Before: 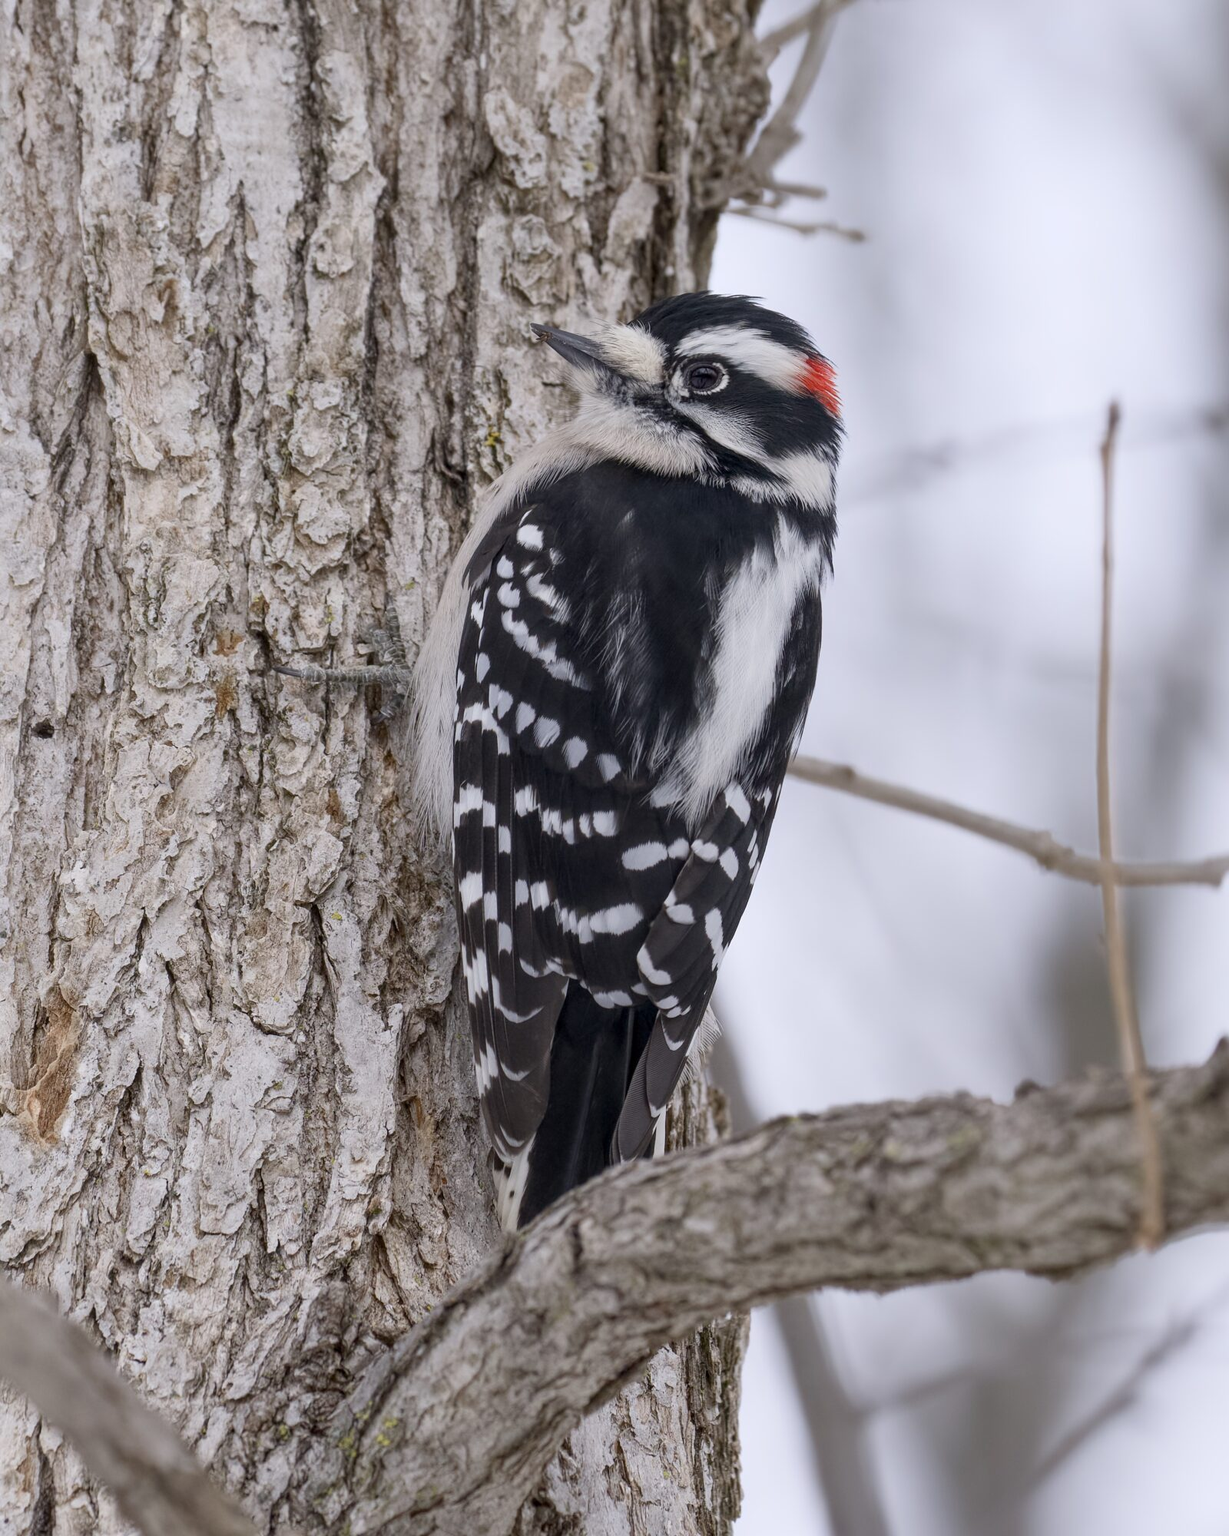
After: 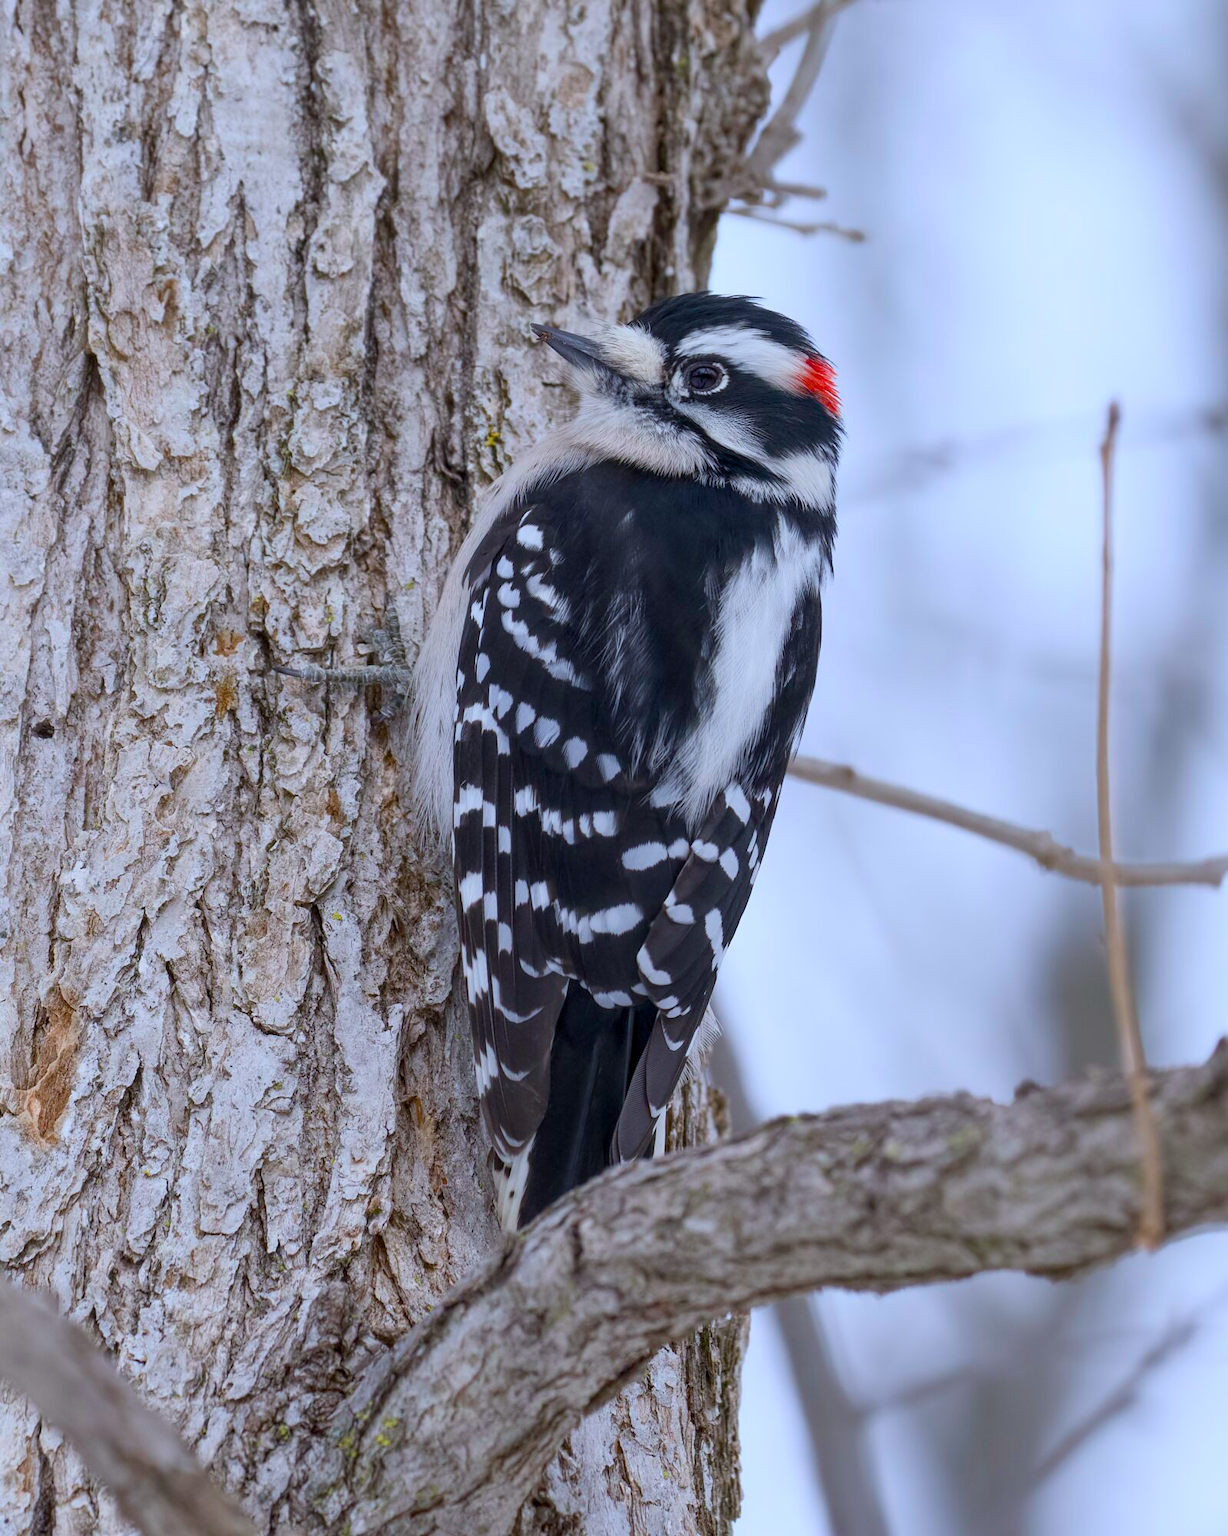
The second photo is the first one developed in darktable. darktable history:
color balance rgb: power › hue 63.16°, perceptual saturation grading › global saturation 17.926%, global vibrance 20%
color calibration: output colorfulness [0, 0.315, 0, 0], x 0.367, y 0.376, temperature 4375.08 K, saturation algorithm version 1 (2020)
